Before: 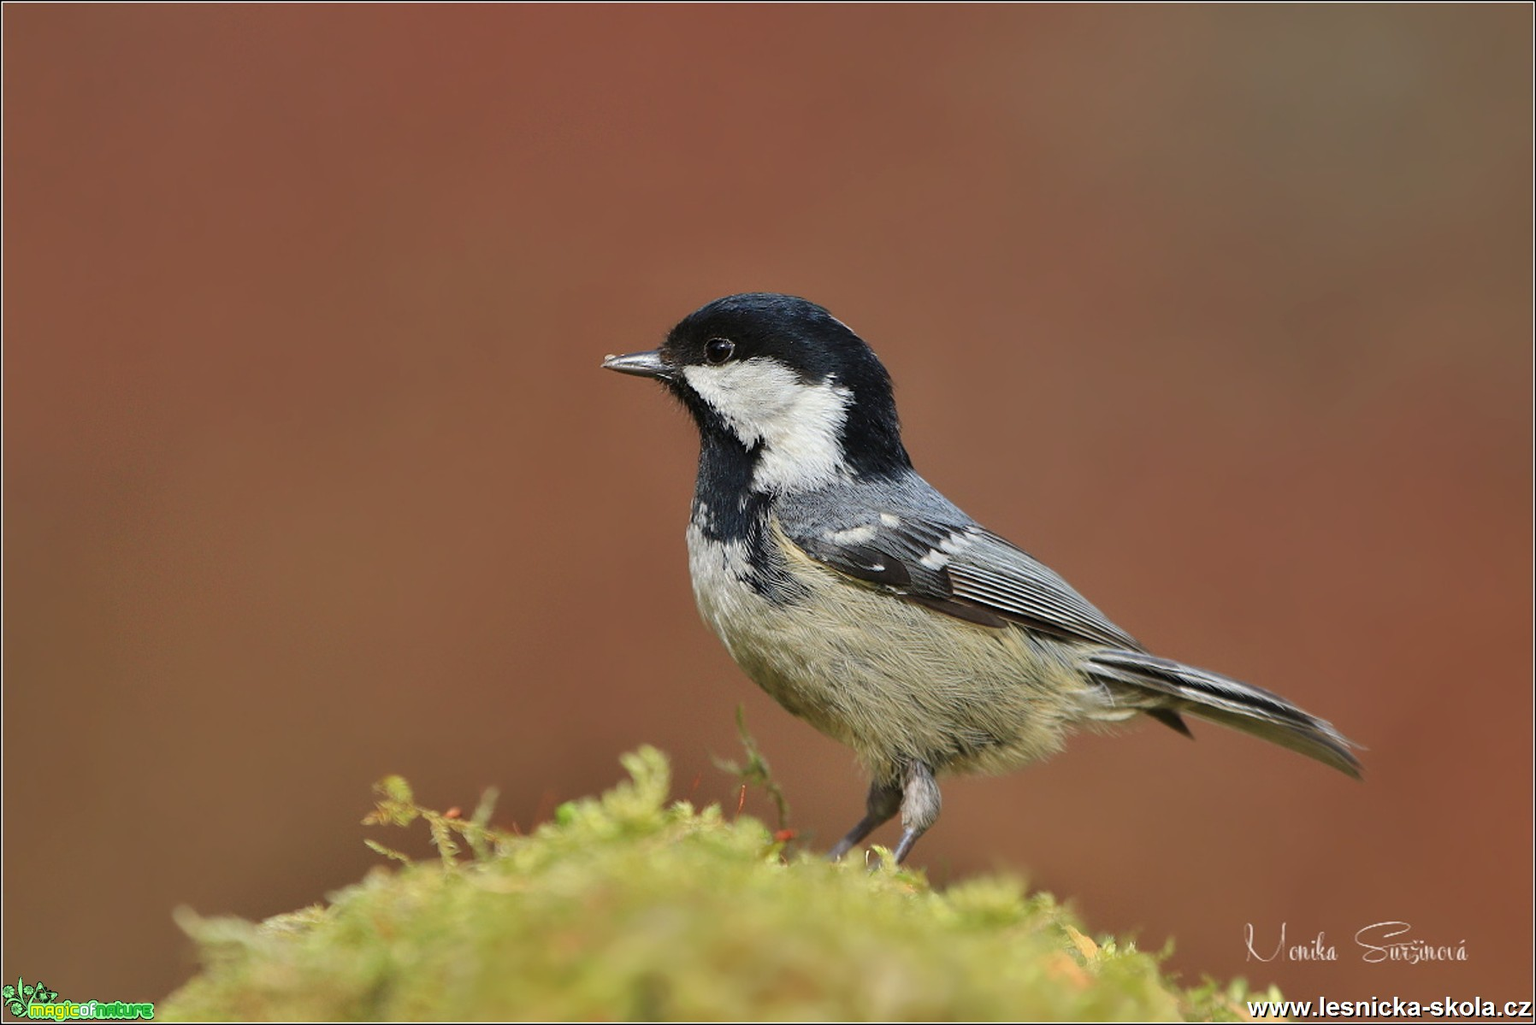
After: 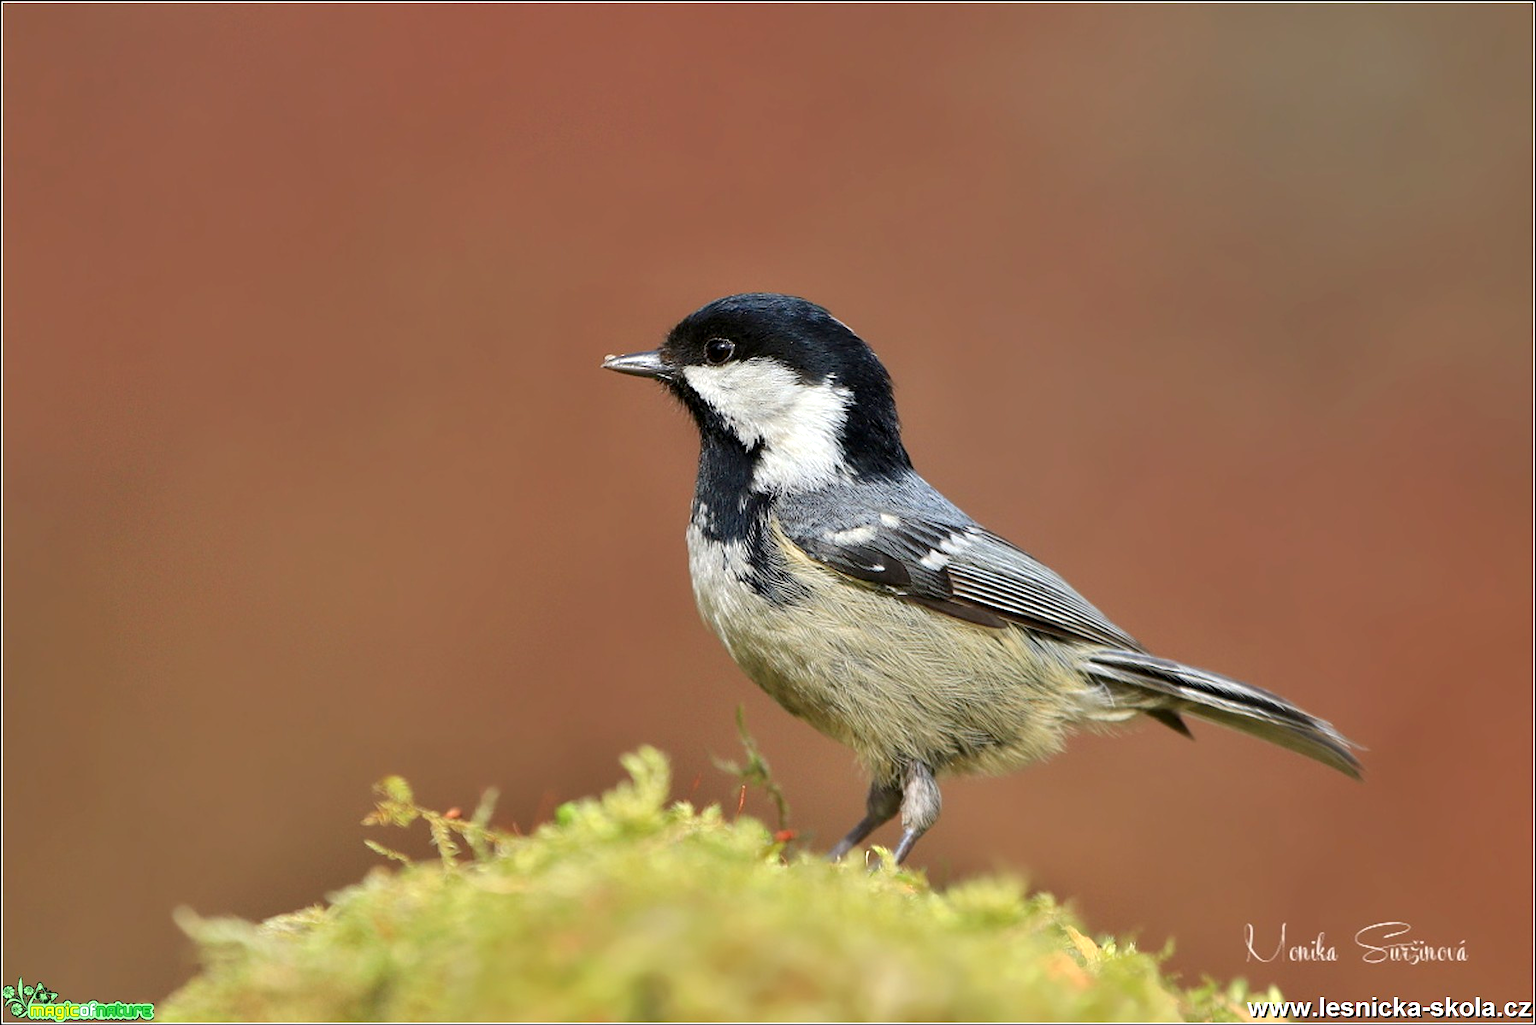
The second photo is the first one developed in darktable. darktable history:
exposure: black level correction 0.005, exposure 0.417 EV, compensate highlight preservation false
